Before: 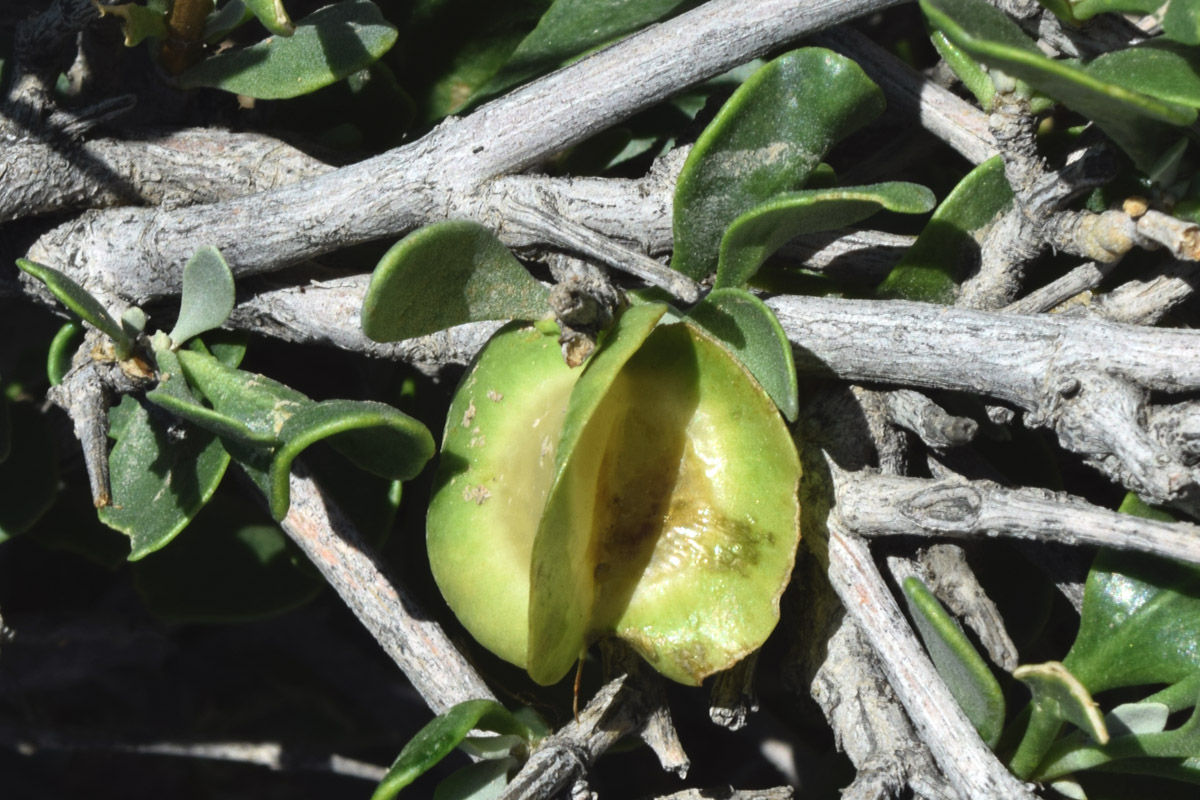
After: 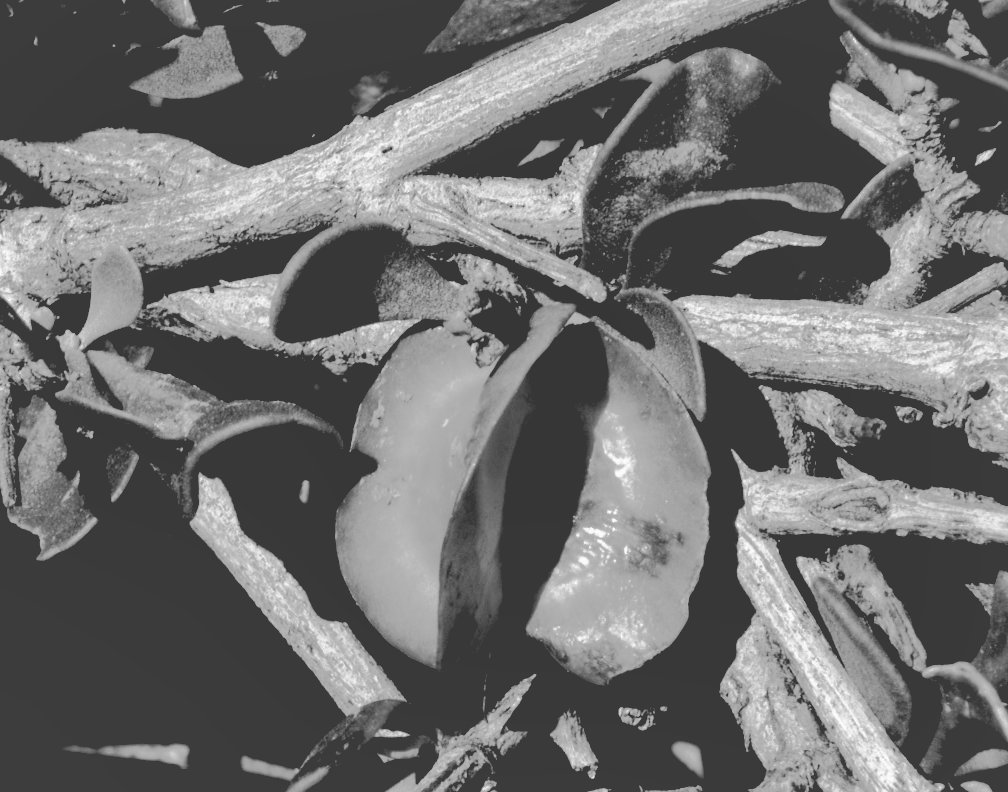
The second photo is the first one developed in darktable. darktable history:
color calibration: output gray [0.246, 0.254, 0.501, 0], gray › normalize channels true, illuminant same as pipeline (D50), adaptation XYZ, x 0.346, y 0.359, gamut compression 0
crop: left 7.598%, right 7.873%
base curve: curves: ch0 [(0.065, 0.026) (0.236, 0.358) (0.53, 0.546) (0.777, 0.841) (0.924, 0.992)], preserve colors average RGB
shadows and highlights: on, module defaults
white balance: red 0.982, blue 1.018
